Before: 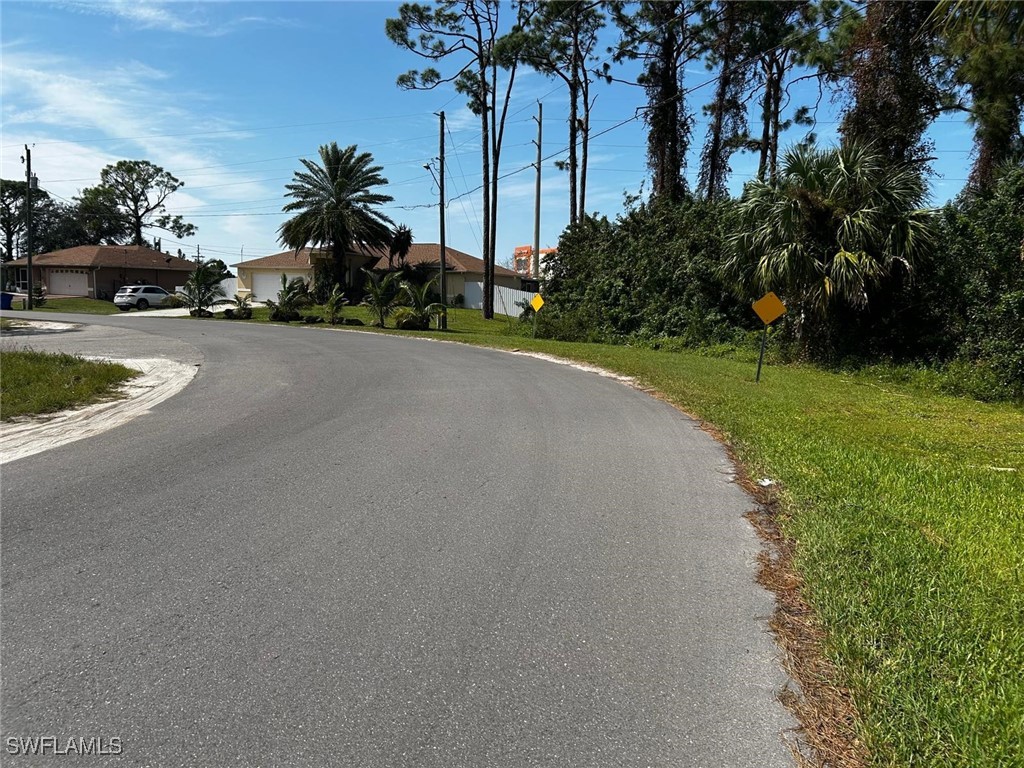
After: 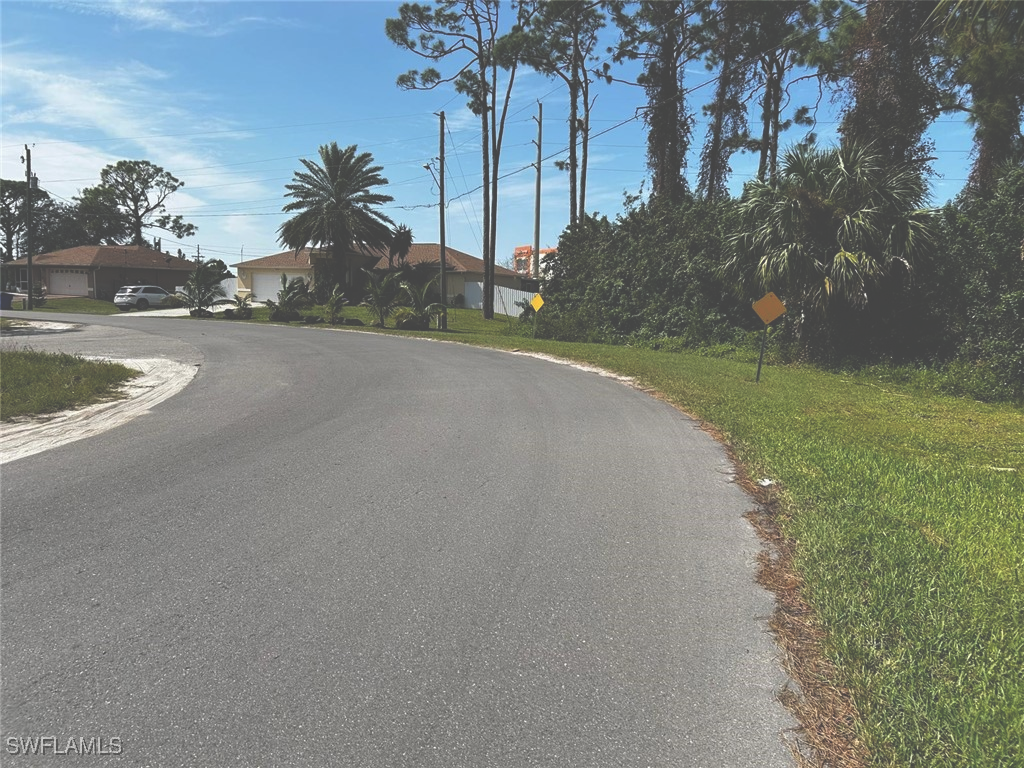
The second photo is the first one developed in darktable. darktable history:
exposure: black level correction -0.062, exposure -0.05 EV, compensate highlight preservation false
tone equalizer: on, module defaults
